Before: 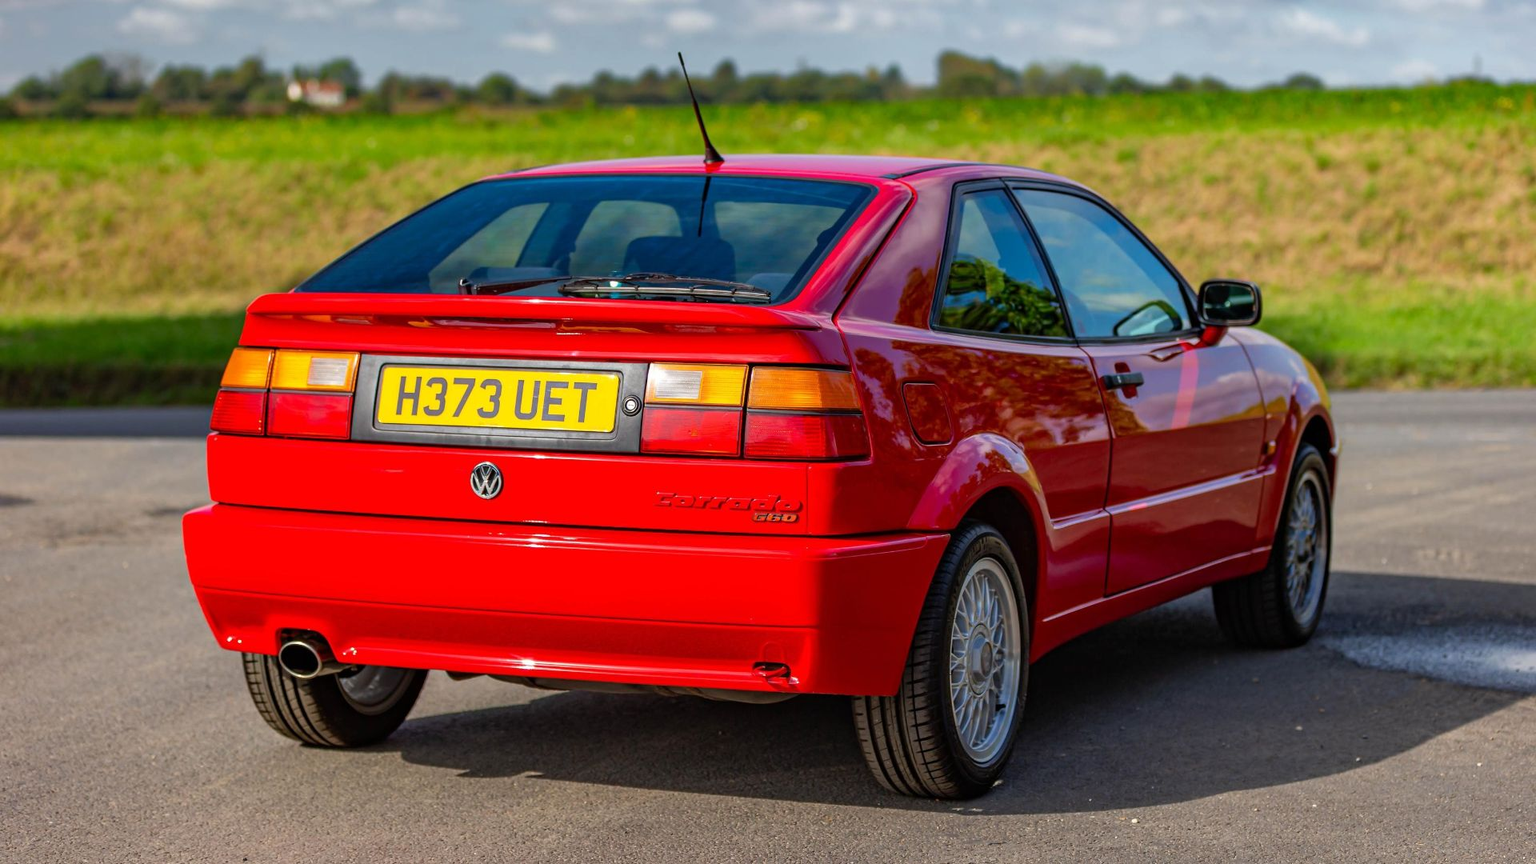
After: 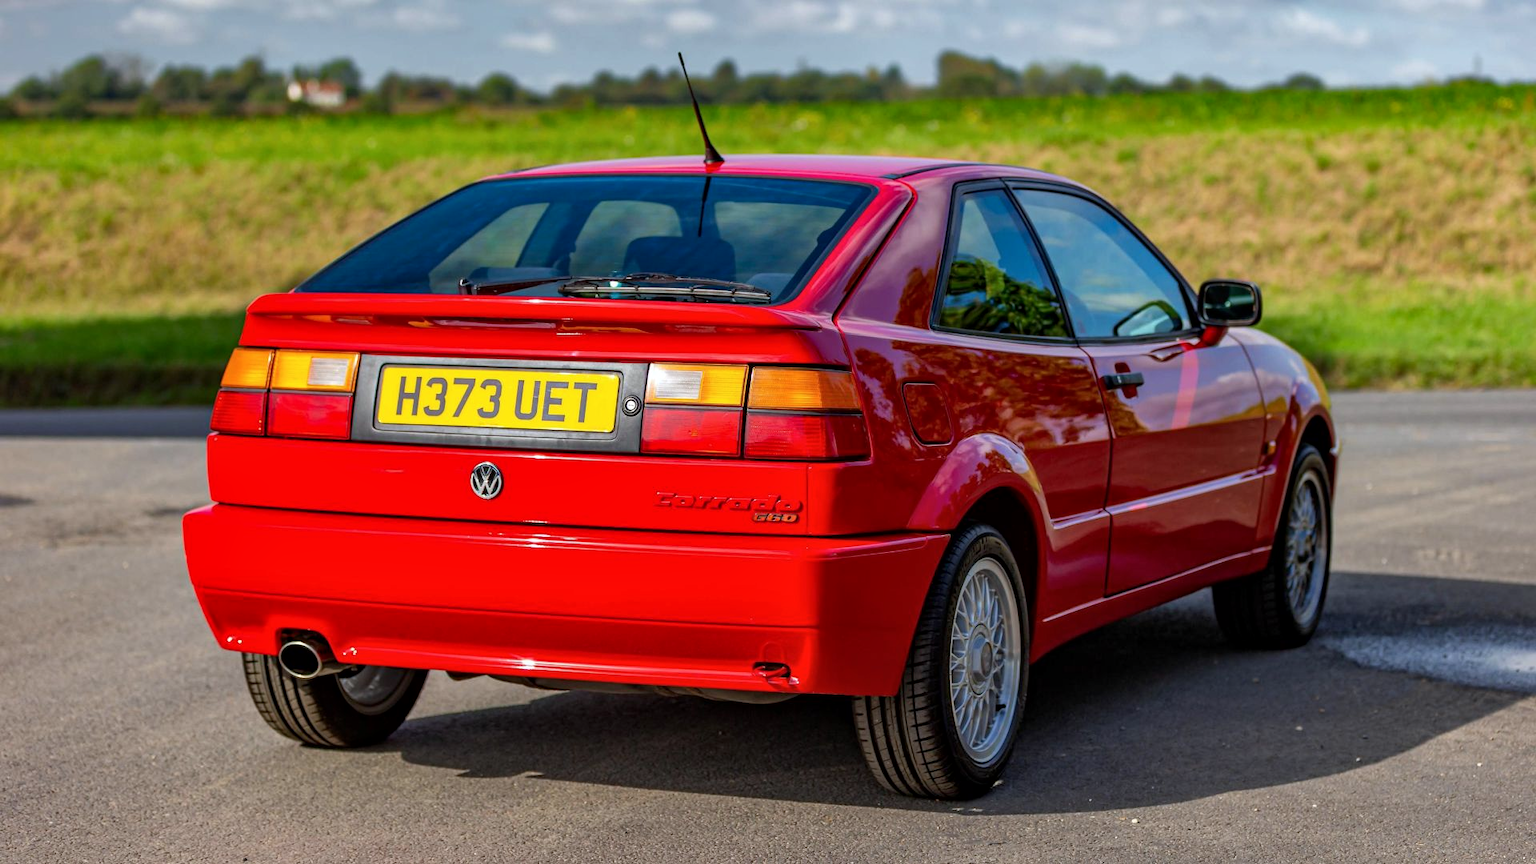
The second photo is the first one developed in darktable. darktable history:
local contrast: mode bilateral grid, contrast 20, coarseness 50, detail 120%, midtone range 0.2
white balance: red 0.982, blue 1.018
